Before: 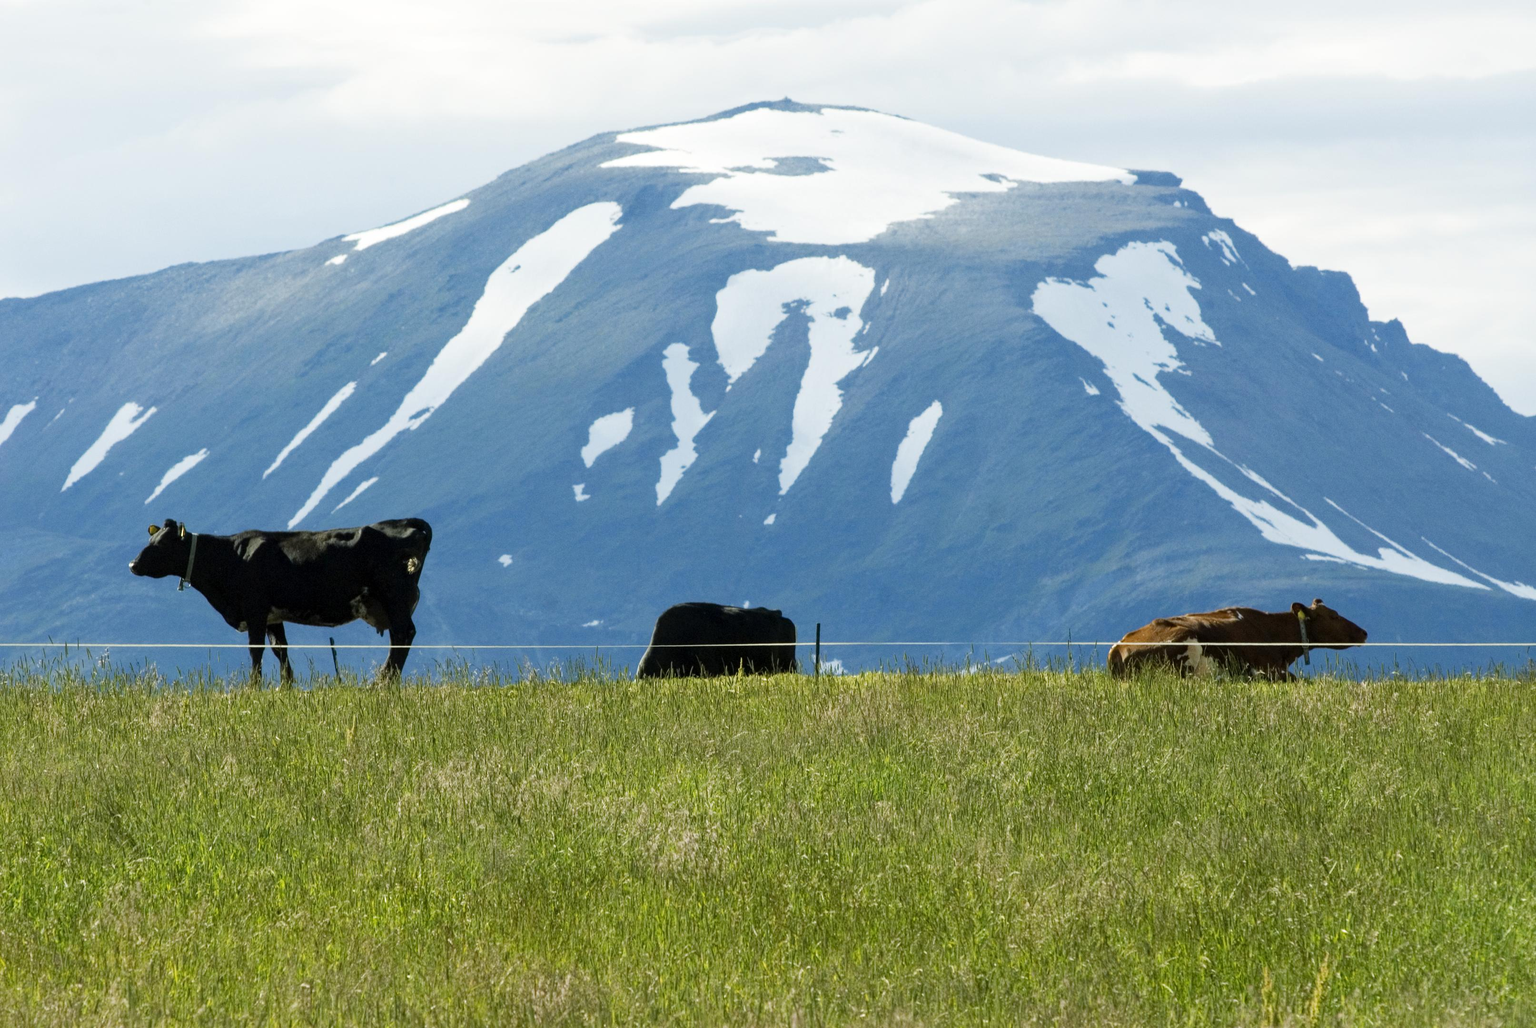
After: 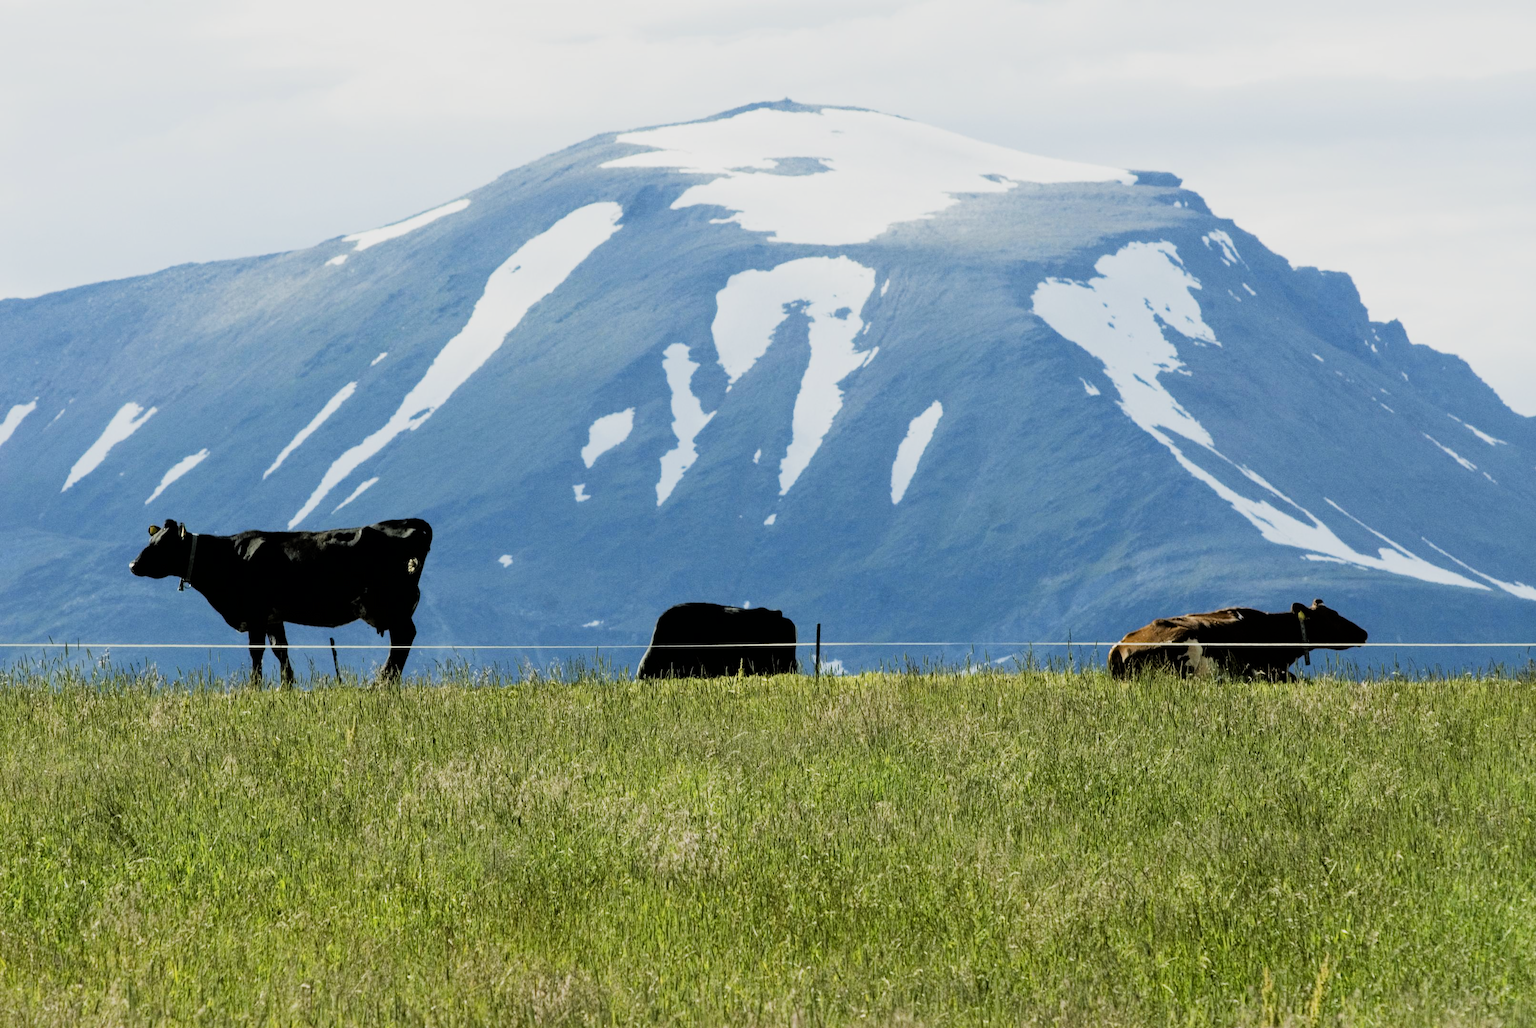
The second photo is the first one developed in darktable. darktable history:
filmic rgb: black relative exposure -5.13 EV, white relative exposure 3.99 EV, threshold 5.97 EV, hardness 2.88, contrast 1.388, highlights saturation mix -30.74%, enable highlight reconstruction true
